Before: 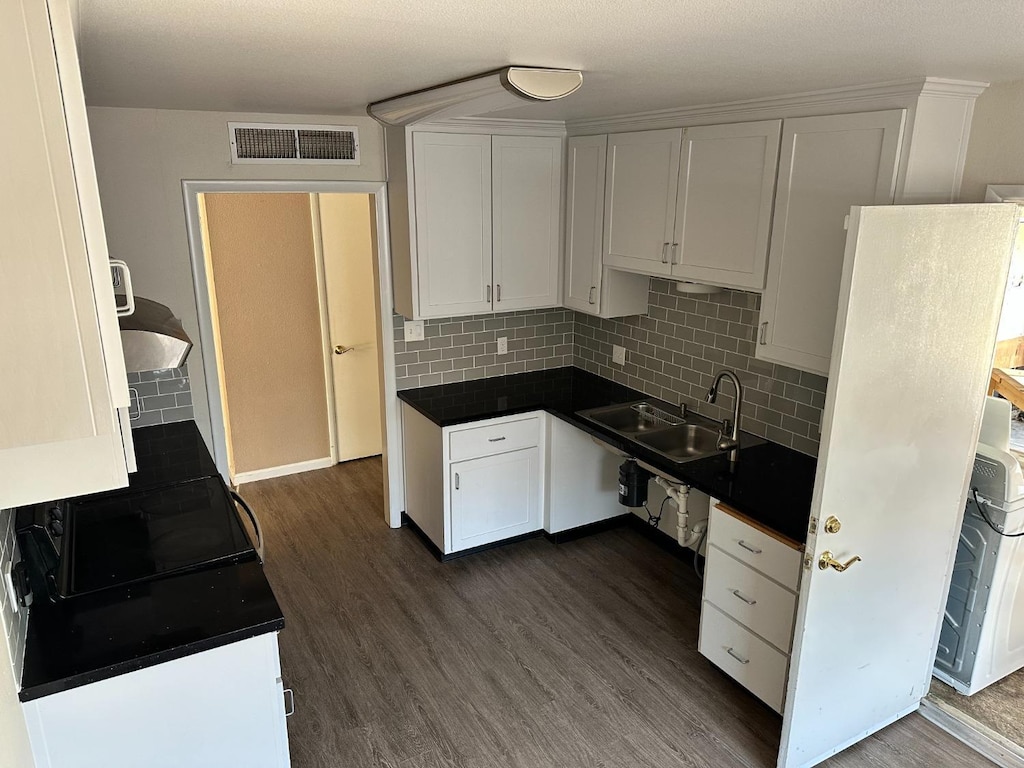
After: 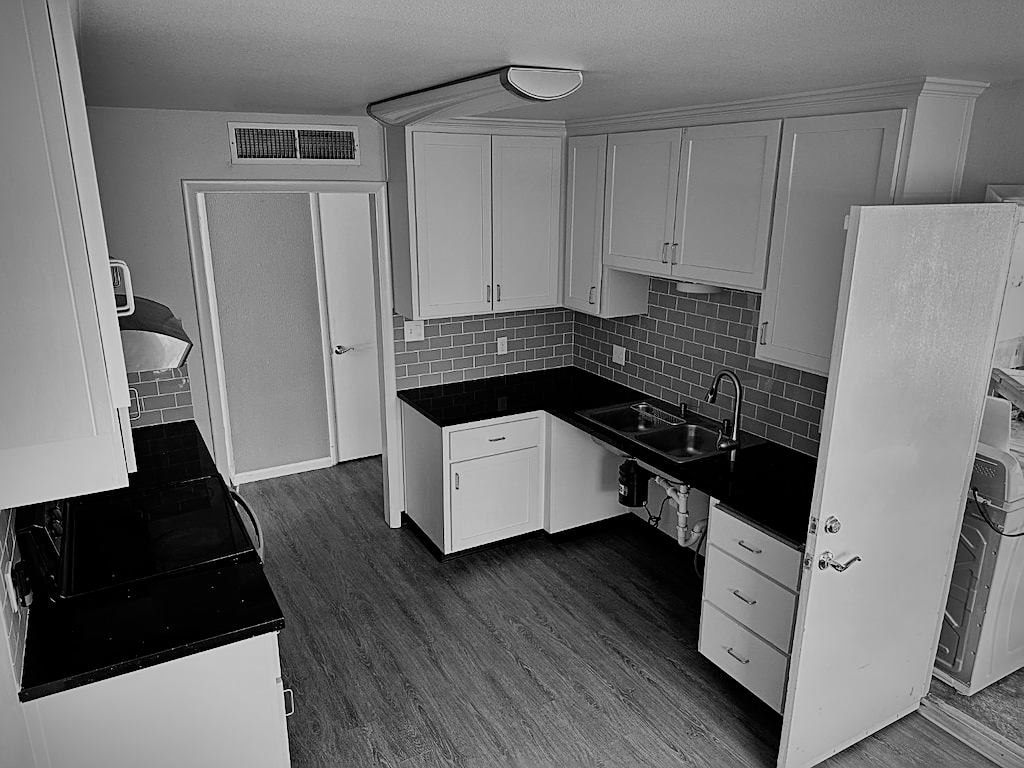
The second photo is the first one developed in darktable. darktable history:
contrast brightness saturation: contrast 0.06, brightness -0.01, saturation -0.23
filmic rgb: black relative exposure -7.65 EV, white relative exposure 4.56 EV, hardness 3.61
monochrome: on, module defaults
white balance: red 0.926, green 1.003, blue 1.133
shadows and highlights: shadows 20.91, highlights -82.73, soften with gaussian
sharpen: on, module defaults
vignetting: fall-off radius 60.92%
